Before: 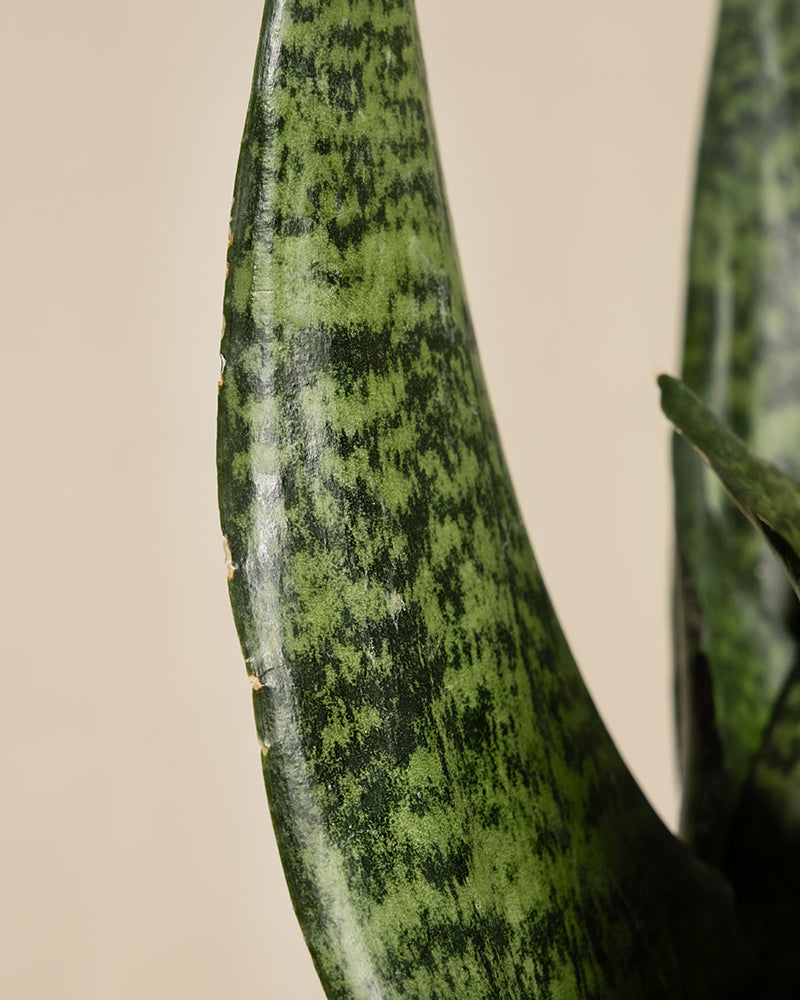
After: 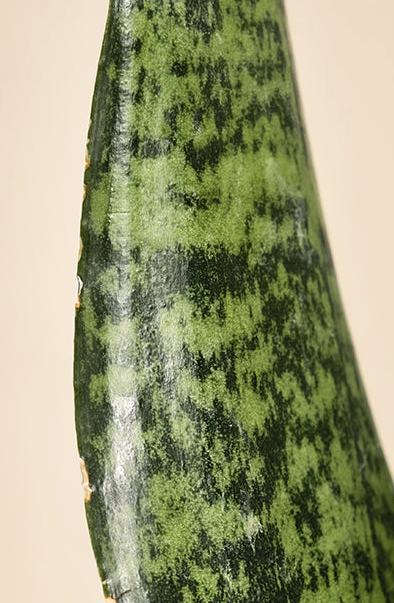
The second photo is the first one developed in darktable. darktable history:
exposure: exposure 0.297 EV, compensate exposure bias true, compensate highlight preservation false
crop: left 17.959%, top 7.857%, right 32.742%, bottom 31.78%
